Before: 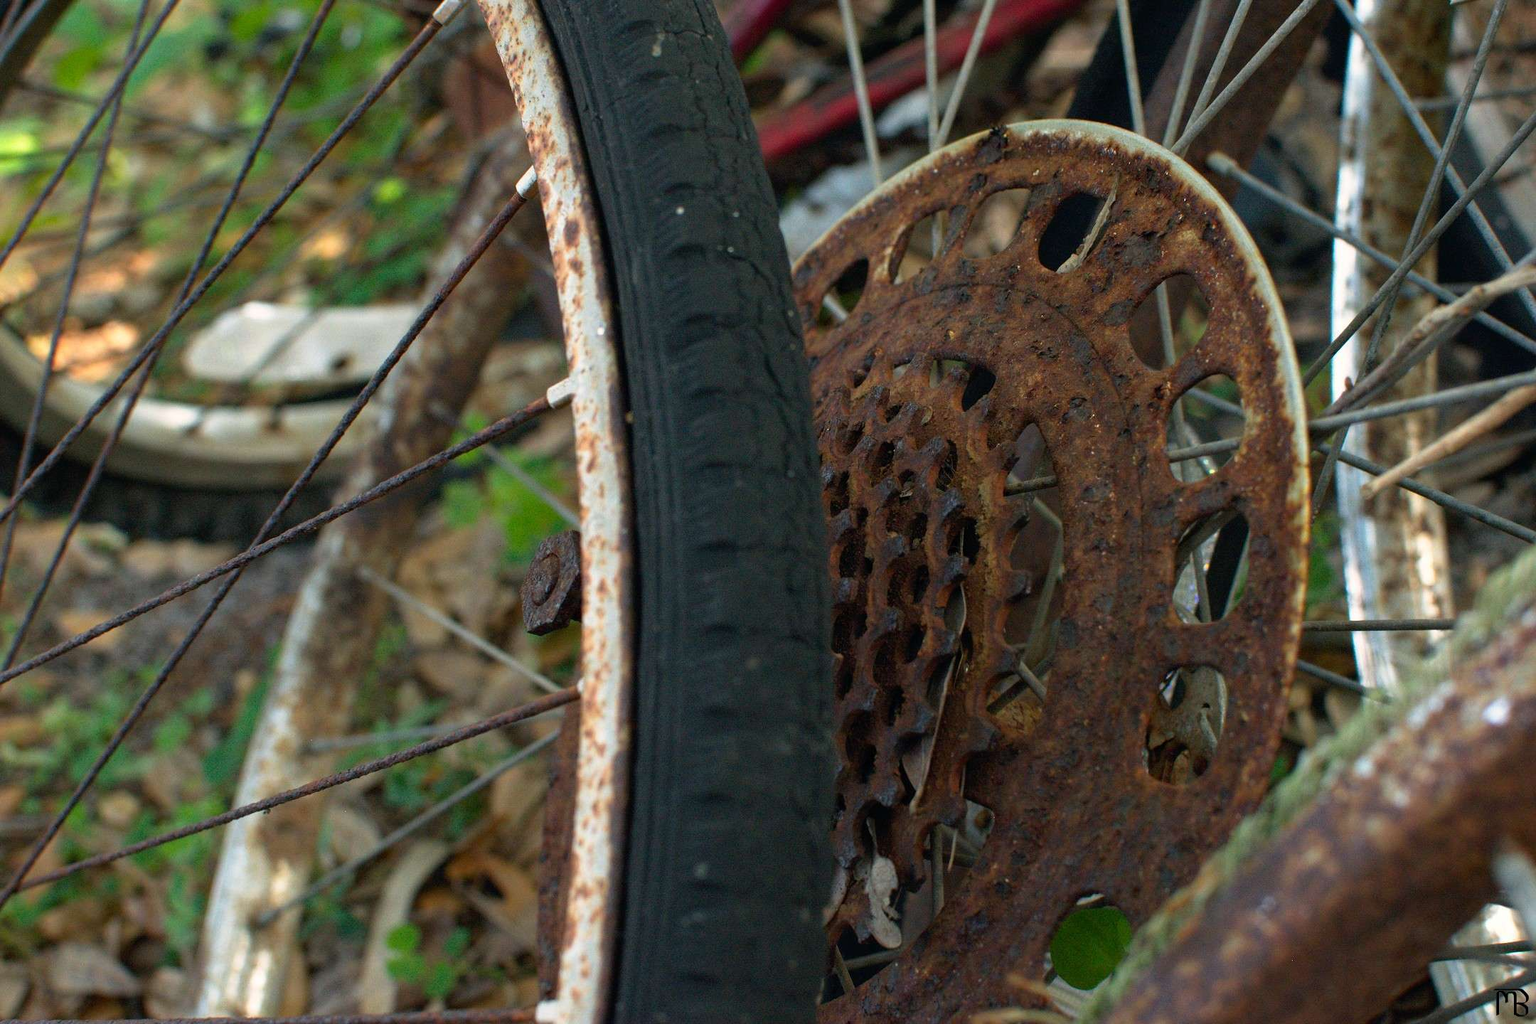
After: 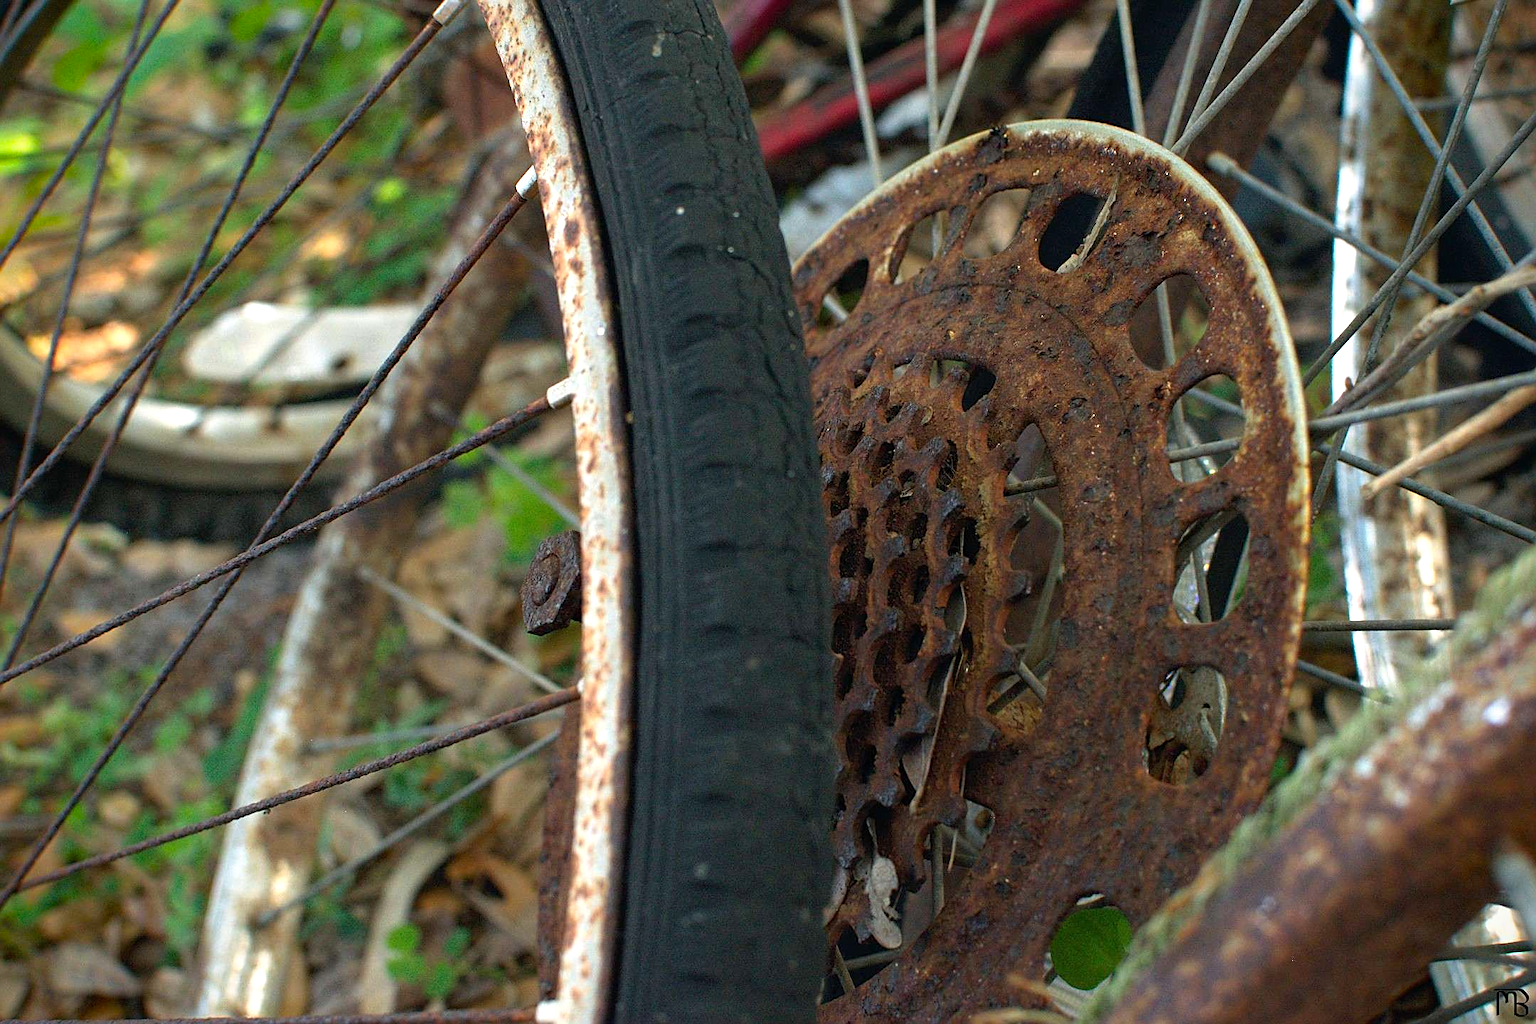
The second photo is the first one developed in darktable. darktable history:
vignetting: saturation 0.375
exposure: exposure 0.436 EV, compensate highlight preservation false
sharpen: on, module defaults
